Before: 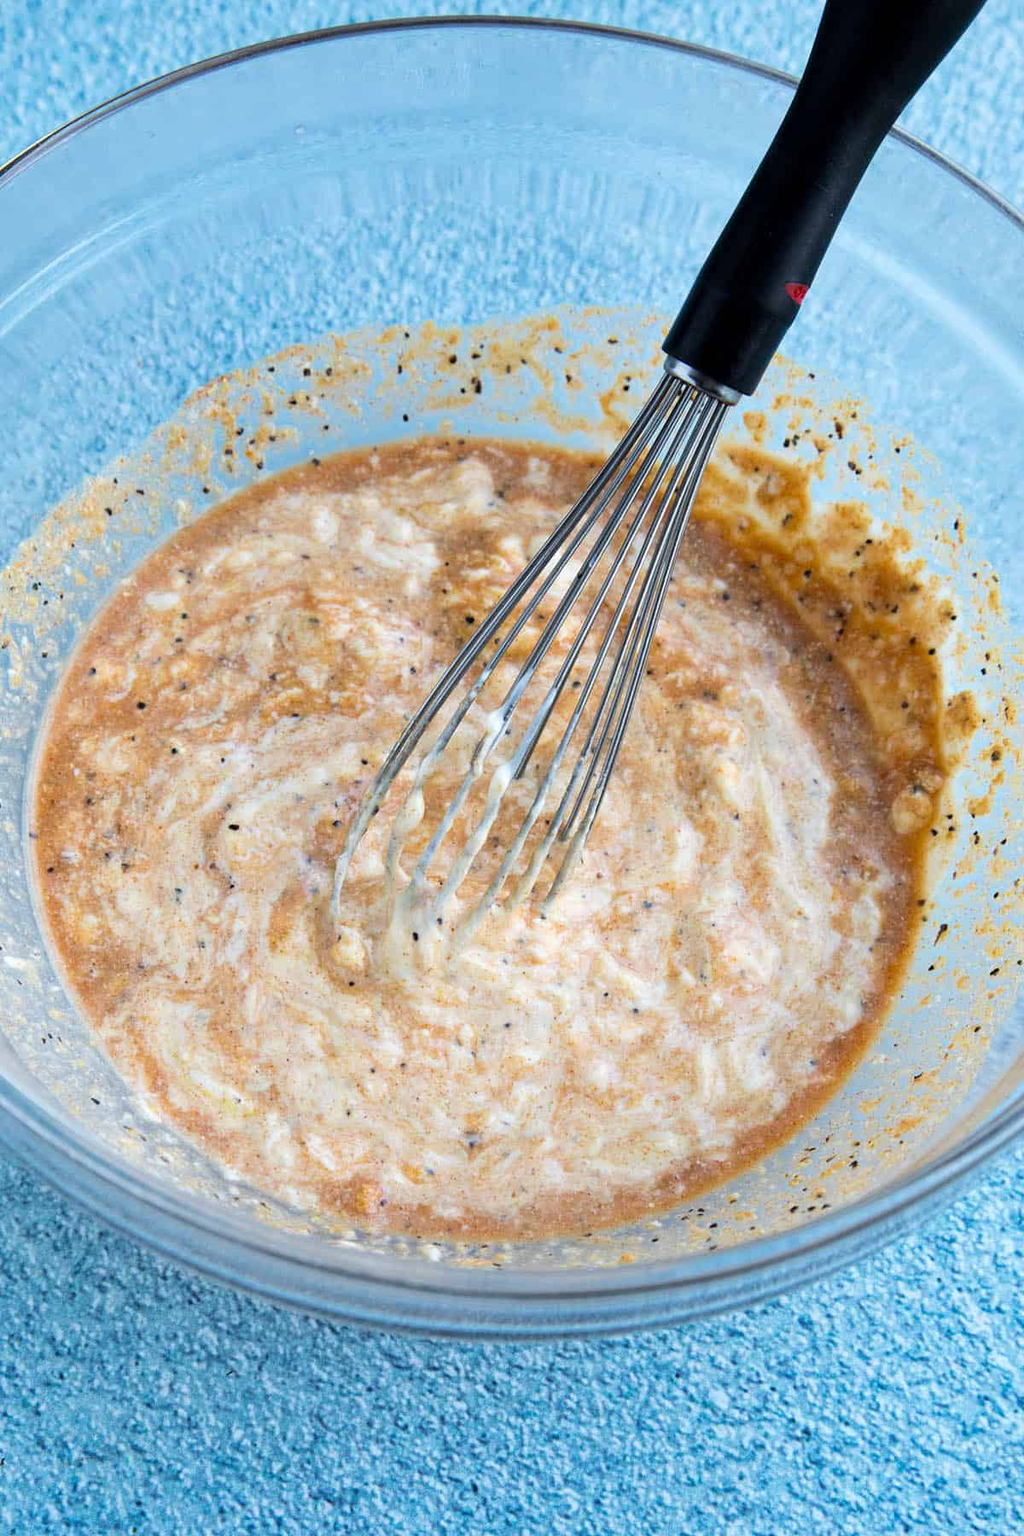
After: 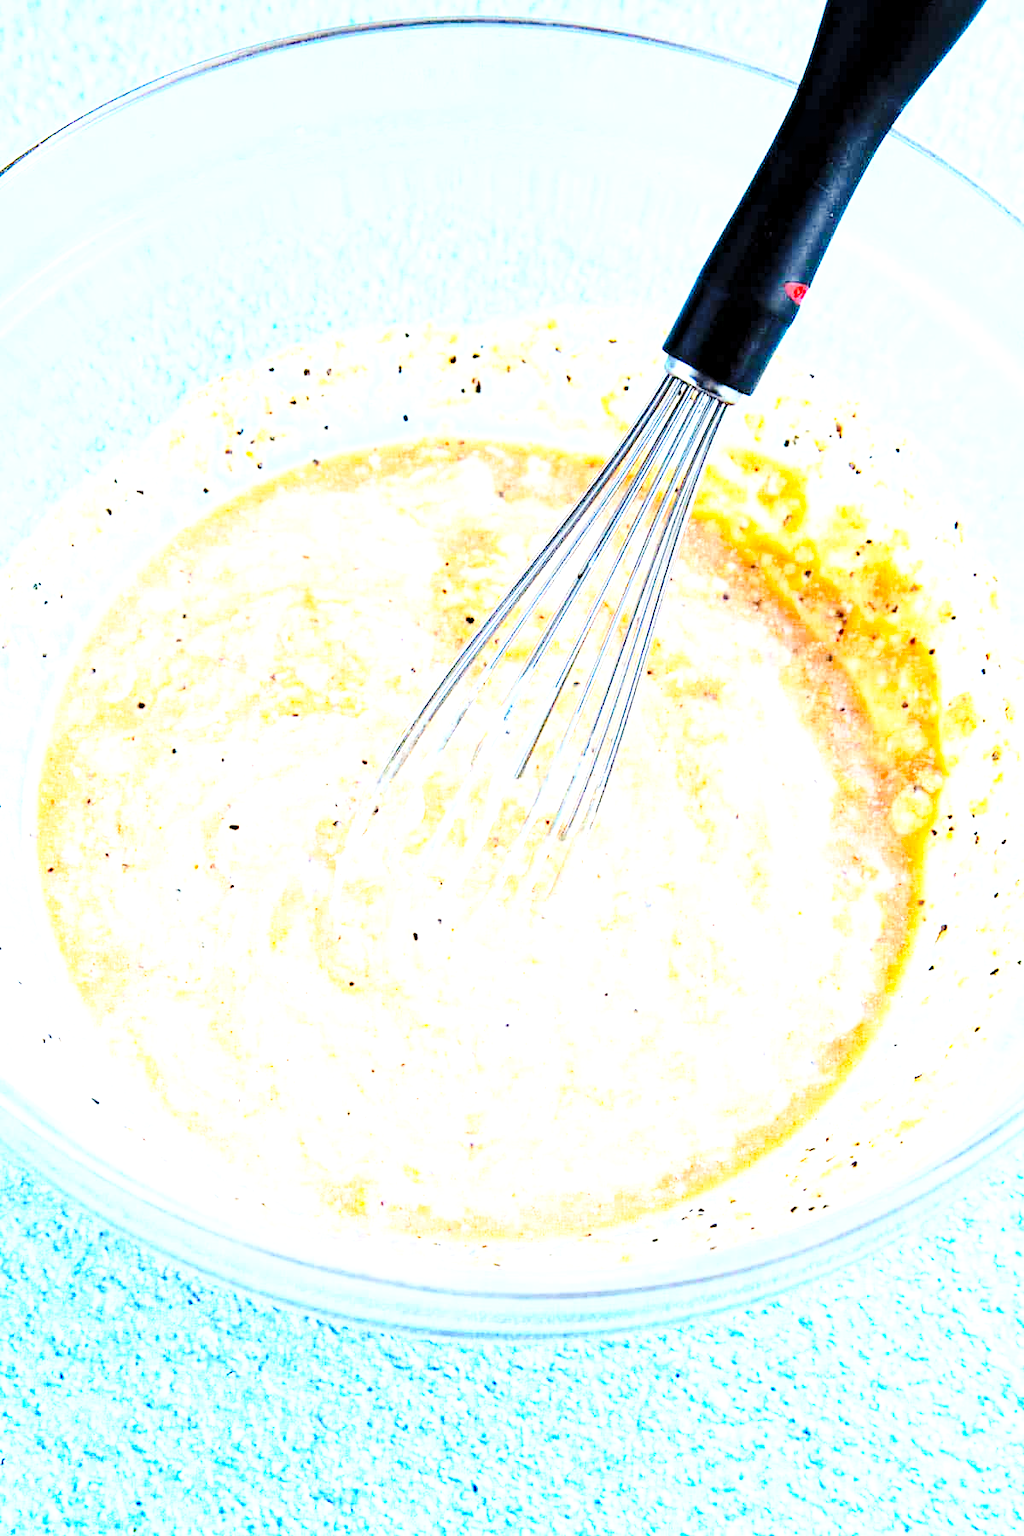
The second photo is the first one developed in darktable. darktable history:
exposure: black level correction 0, exposure 1.462 EV, compensate highlight preservation false
haze removal: compatibility mode true, adaptive false
base curve: curves: ch0 [(0, 0) (0.028, 0.03) (0.121, 0.232) (0.46, 0.748) (0.859, 0.968) (1, 1)], preserve colors none
contrast brightness saturation: contrast 0.203, brightness 0.14, saturation 0.144
levels: levels [0.026, 0.507, 0.987]
